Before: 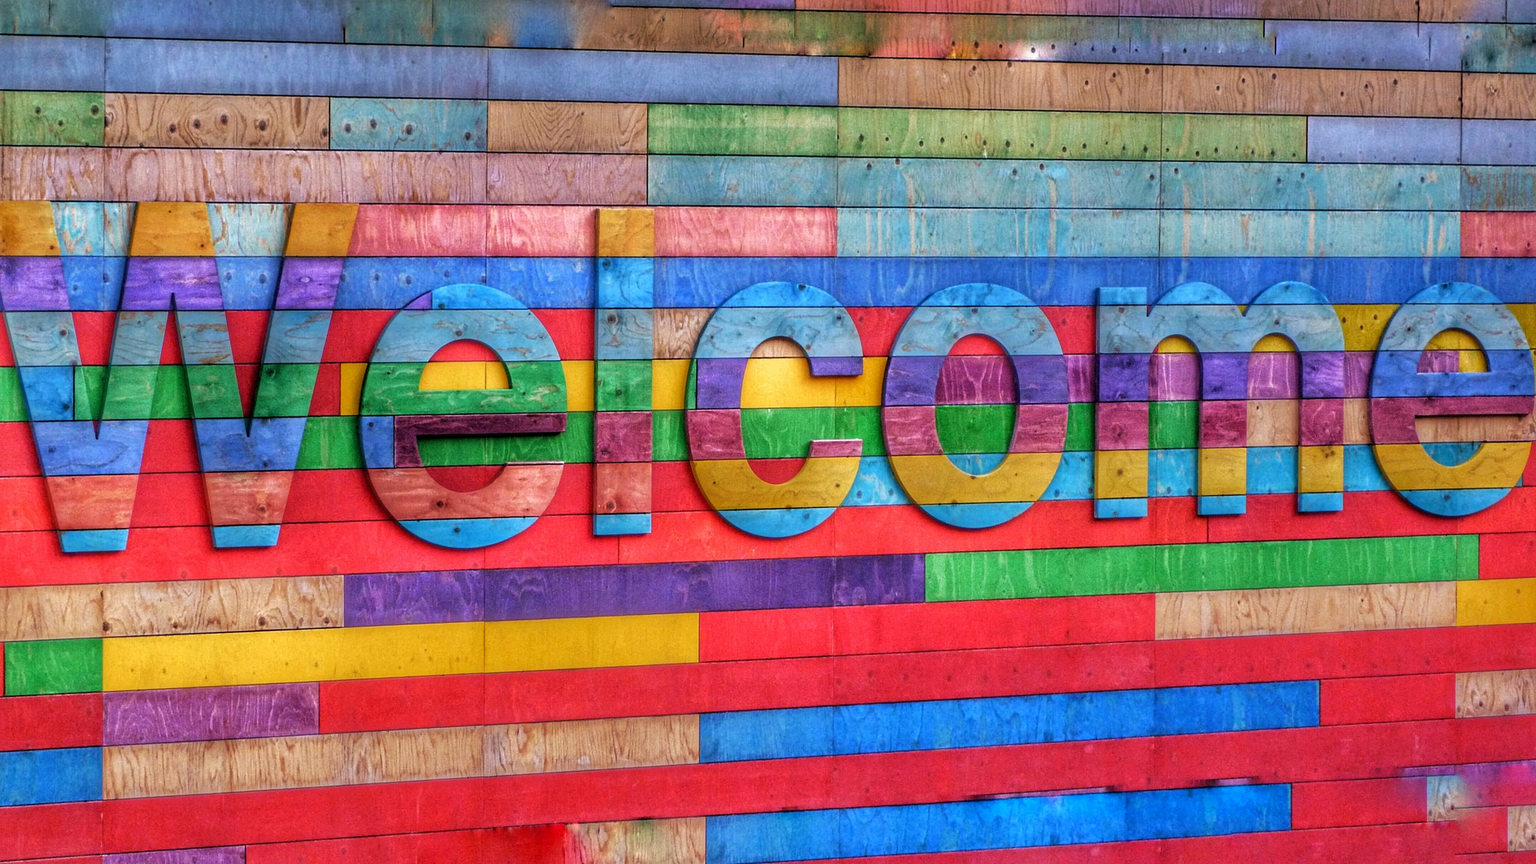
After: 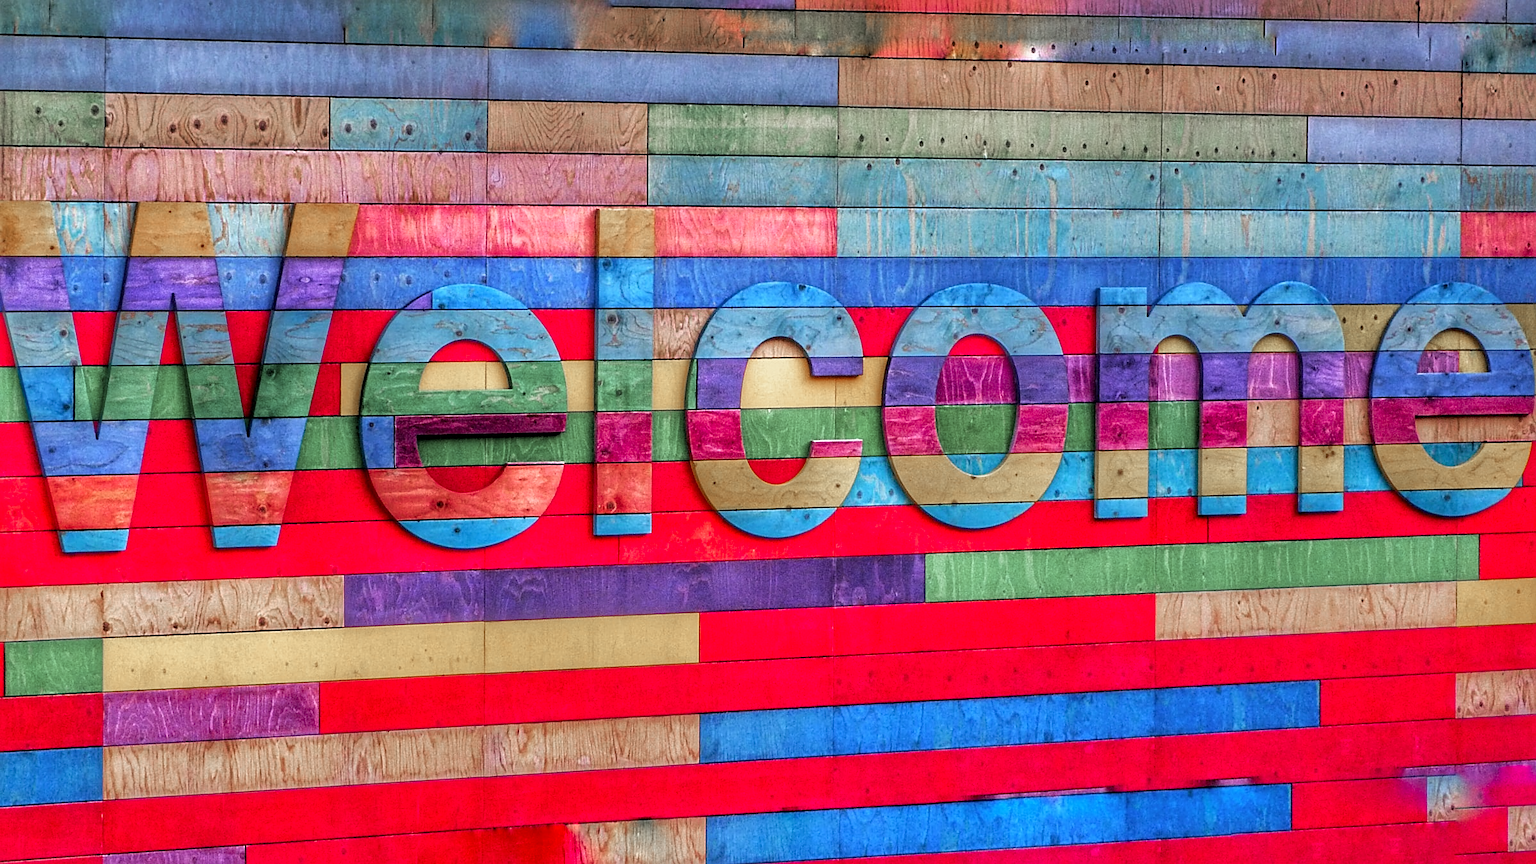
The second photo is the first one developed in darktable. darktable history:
color zones: curves: ch1 [(0, 0.708) (0.088, 0.648) (0.245, 0.187) (0.429, 0.326) (0.571, 0.498) (0.714, 0.5) (0.857, 0.5) (1, 0.708)]
sharpen: on, module defaults
